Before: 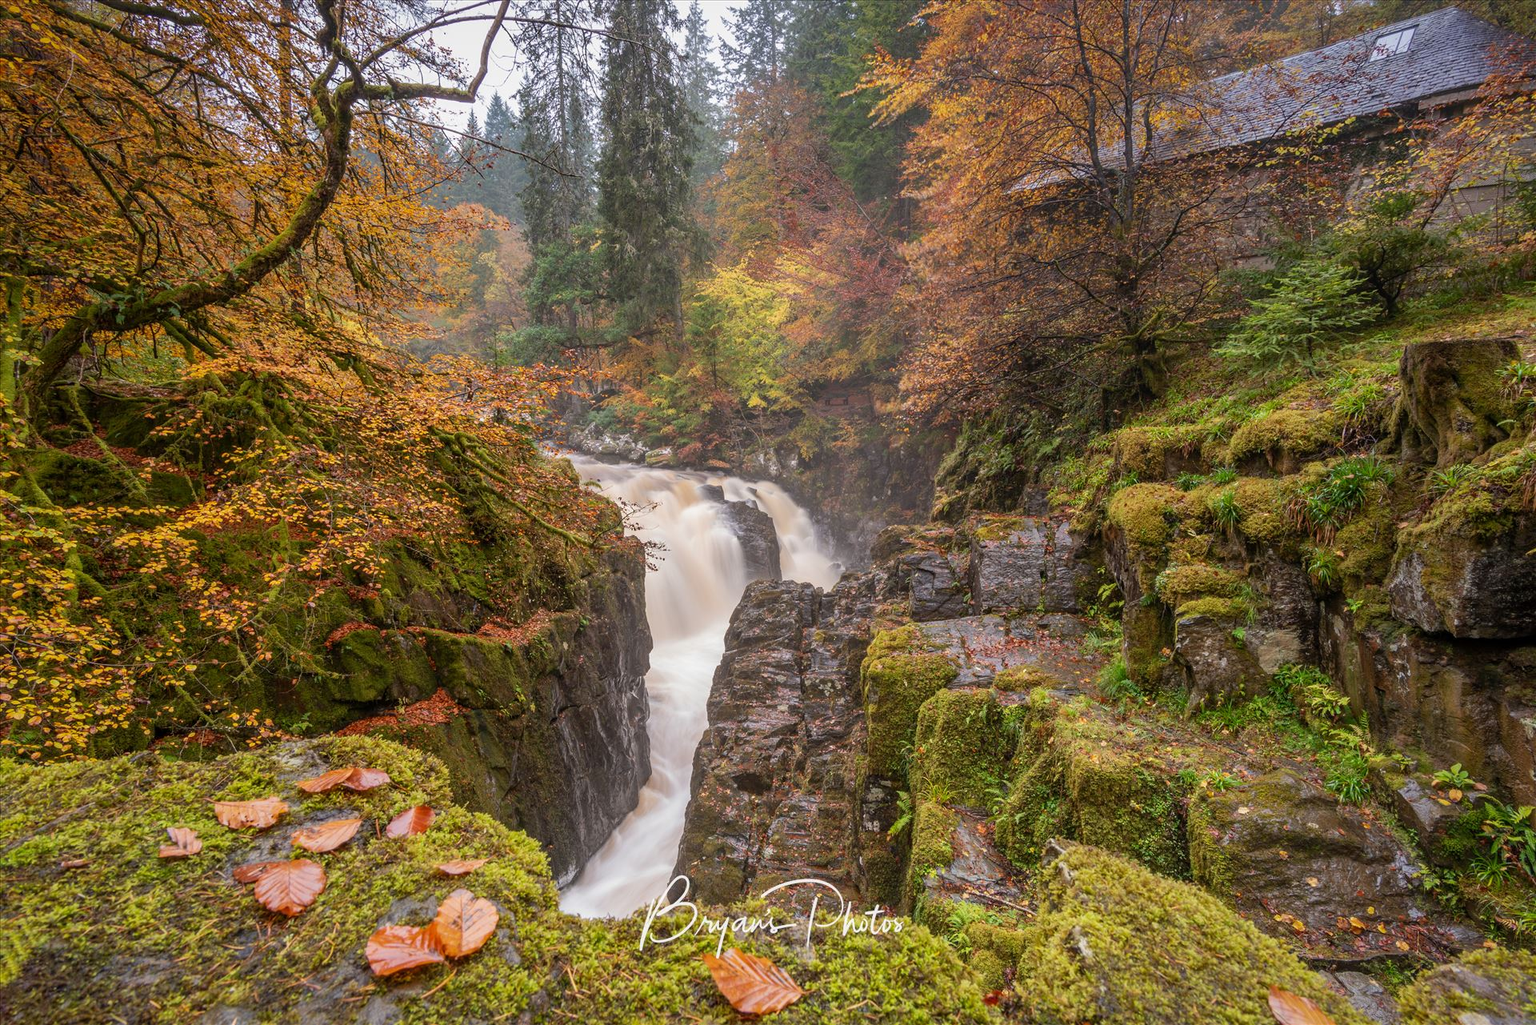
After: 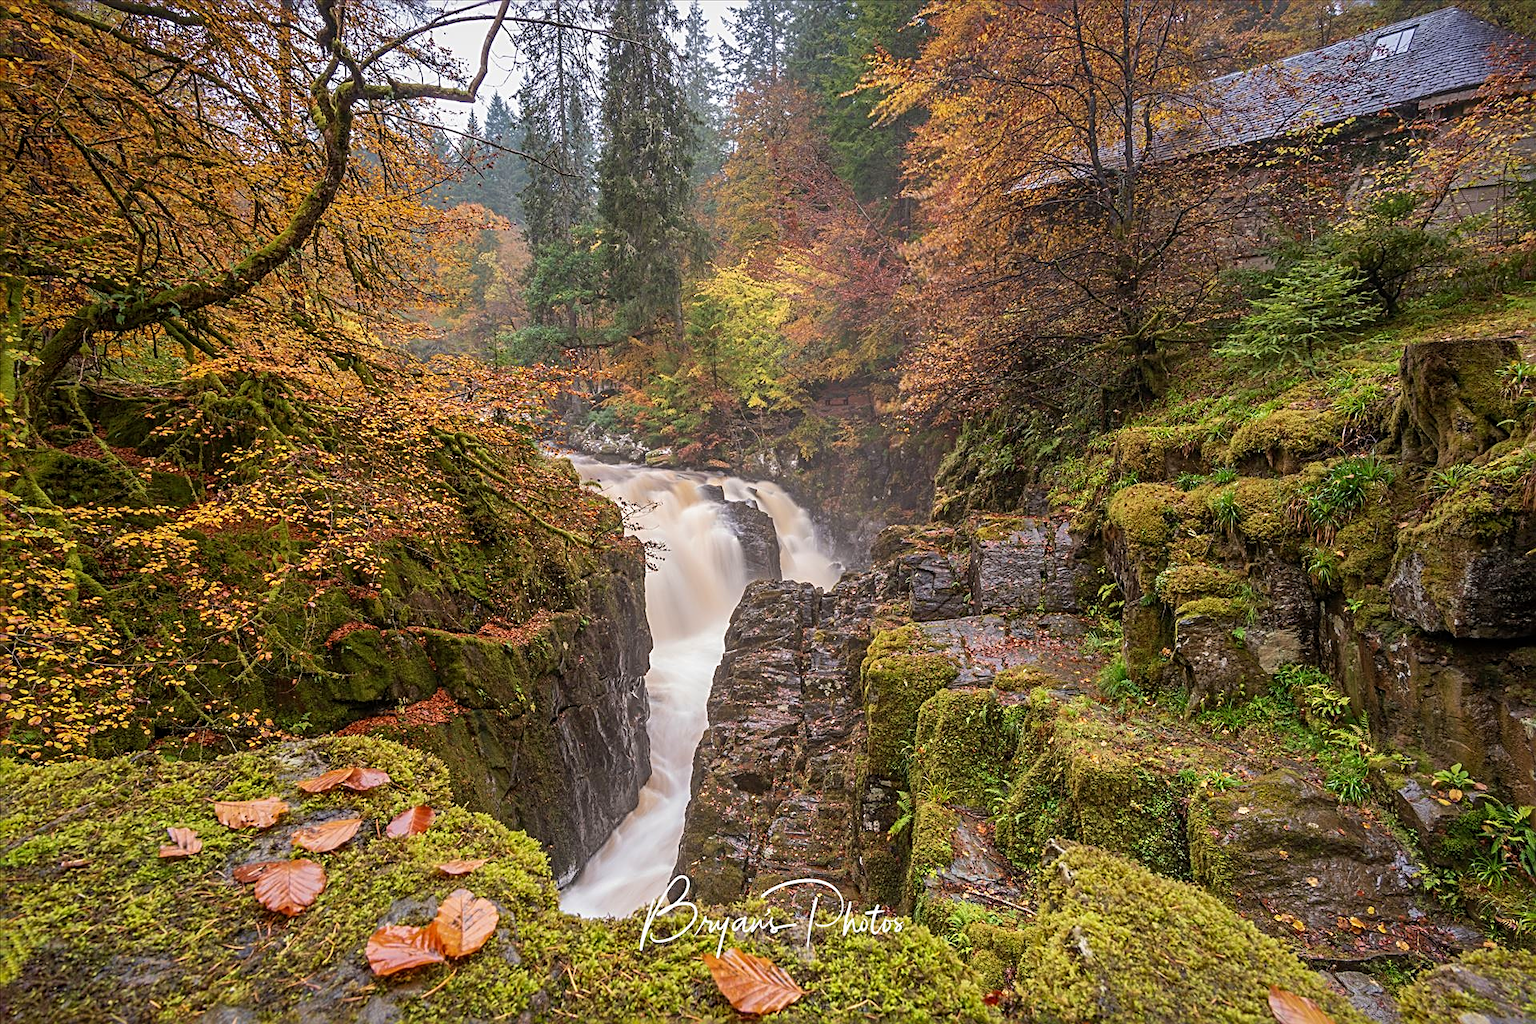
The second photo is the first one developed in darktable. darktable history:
sharpen: radius 2.699, amount 0.659
velvia: strength 14.85%
